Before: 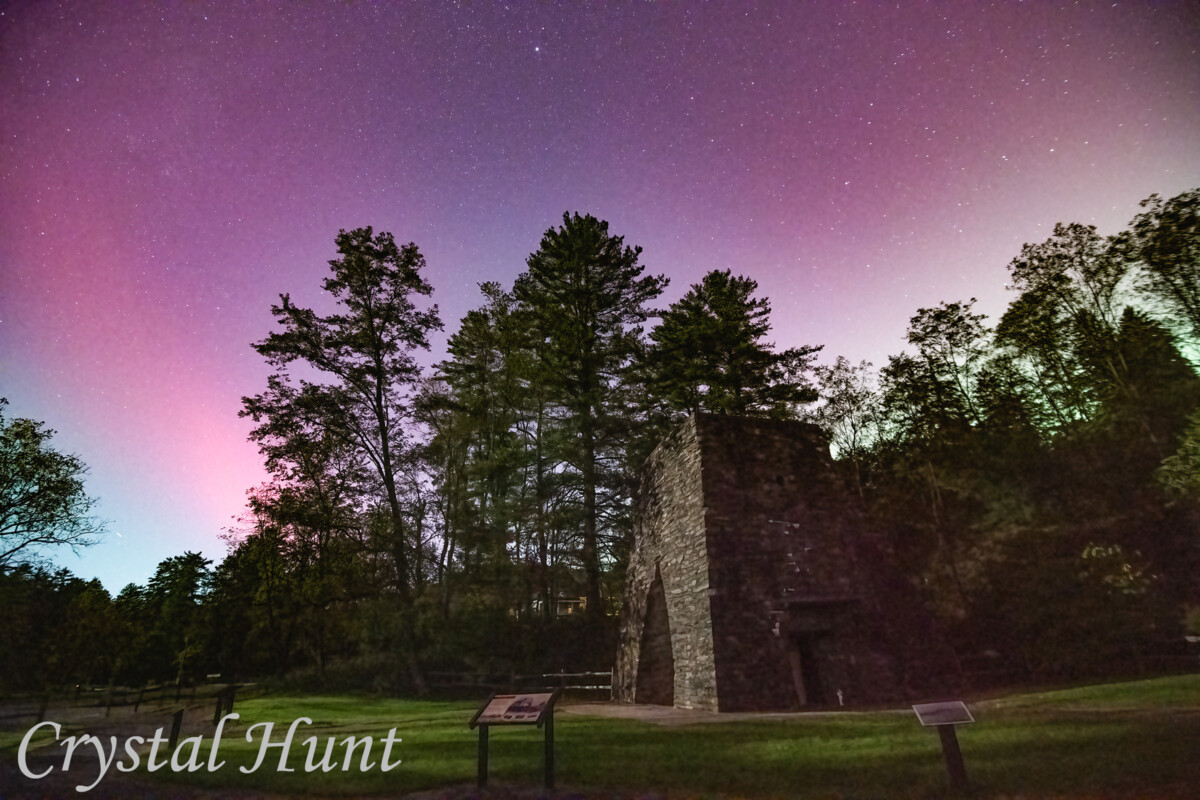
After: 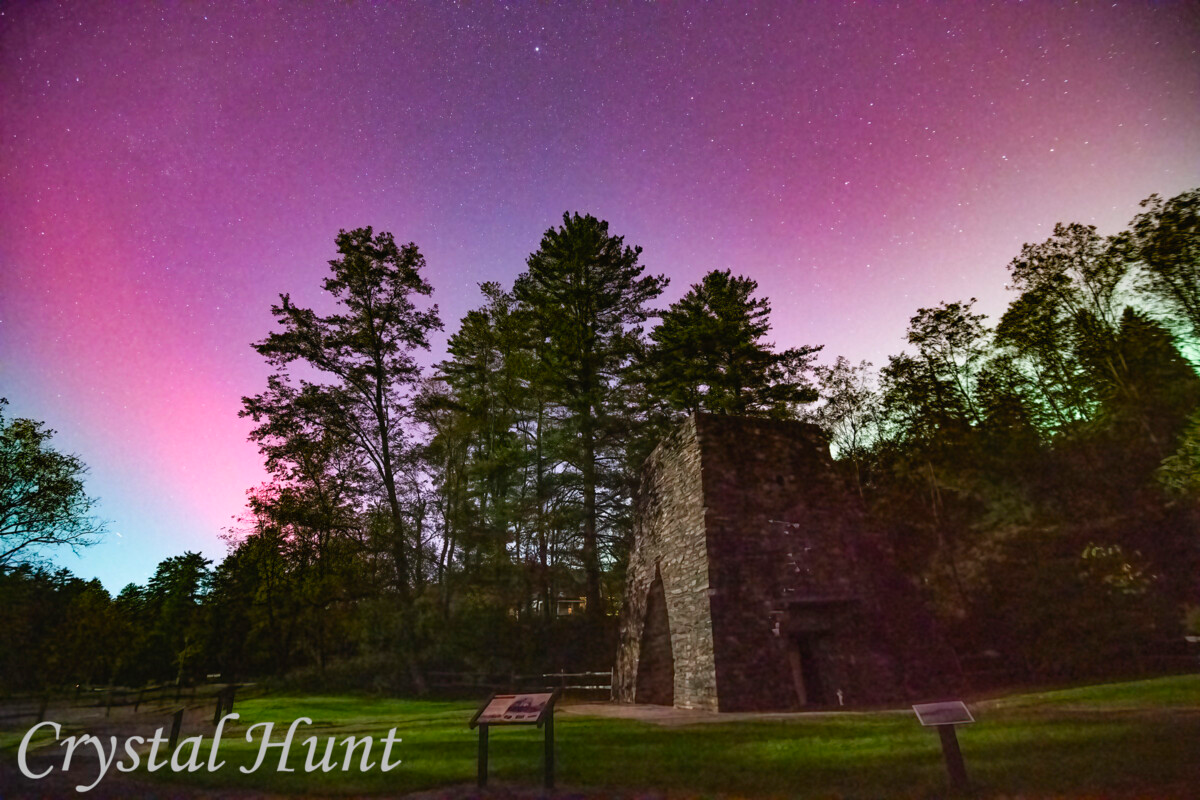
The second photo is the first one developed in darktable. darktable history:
contrast brightness saturation: saturation 0.183
